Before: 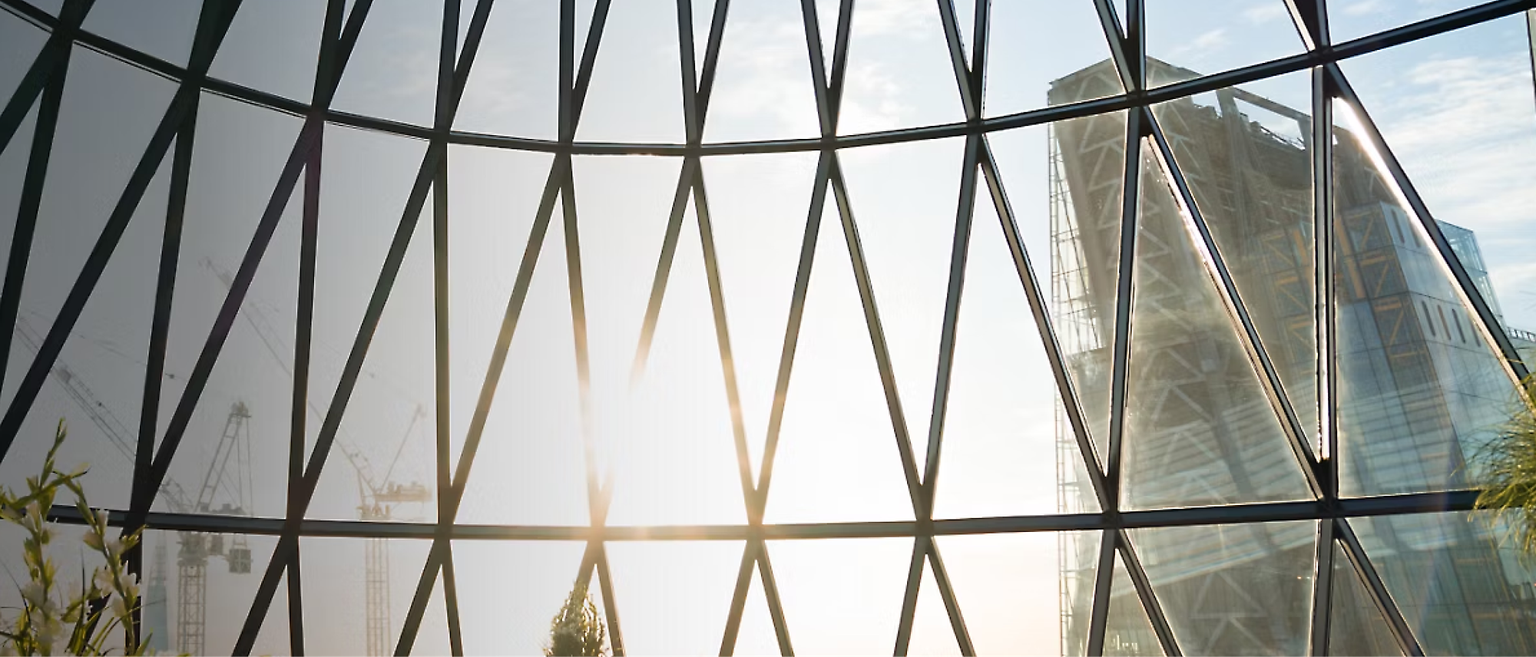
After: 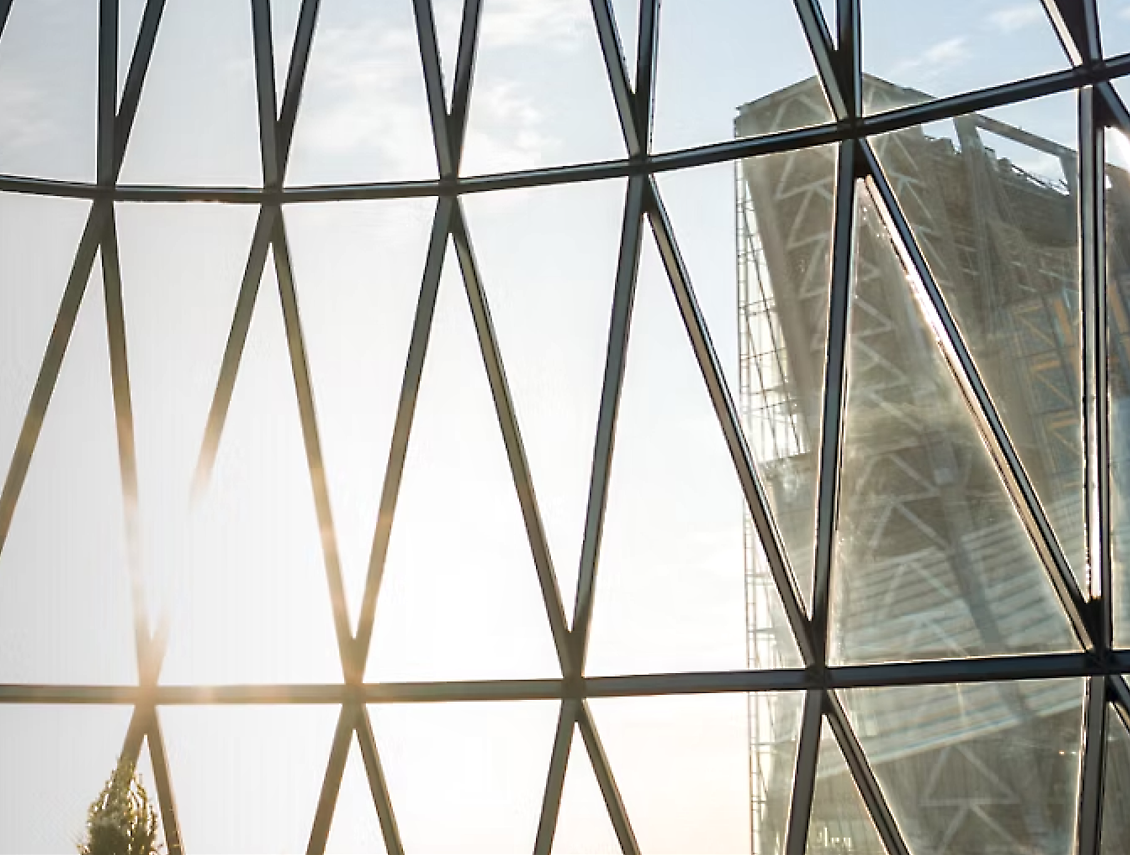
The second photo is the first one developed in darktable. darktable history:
crop: left 31.541%, top 0%, right 11.948%
local contrast: detail 130%
